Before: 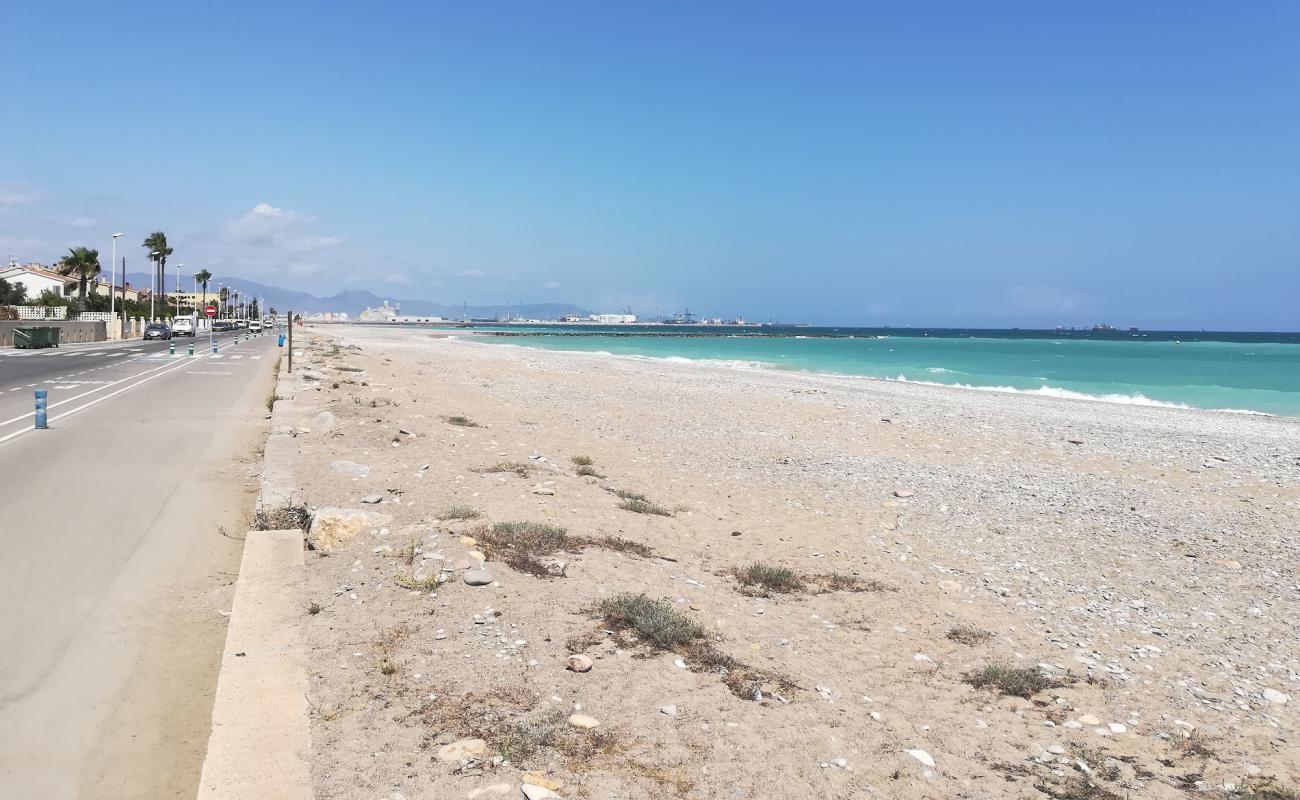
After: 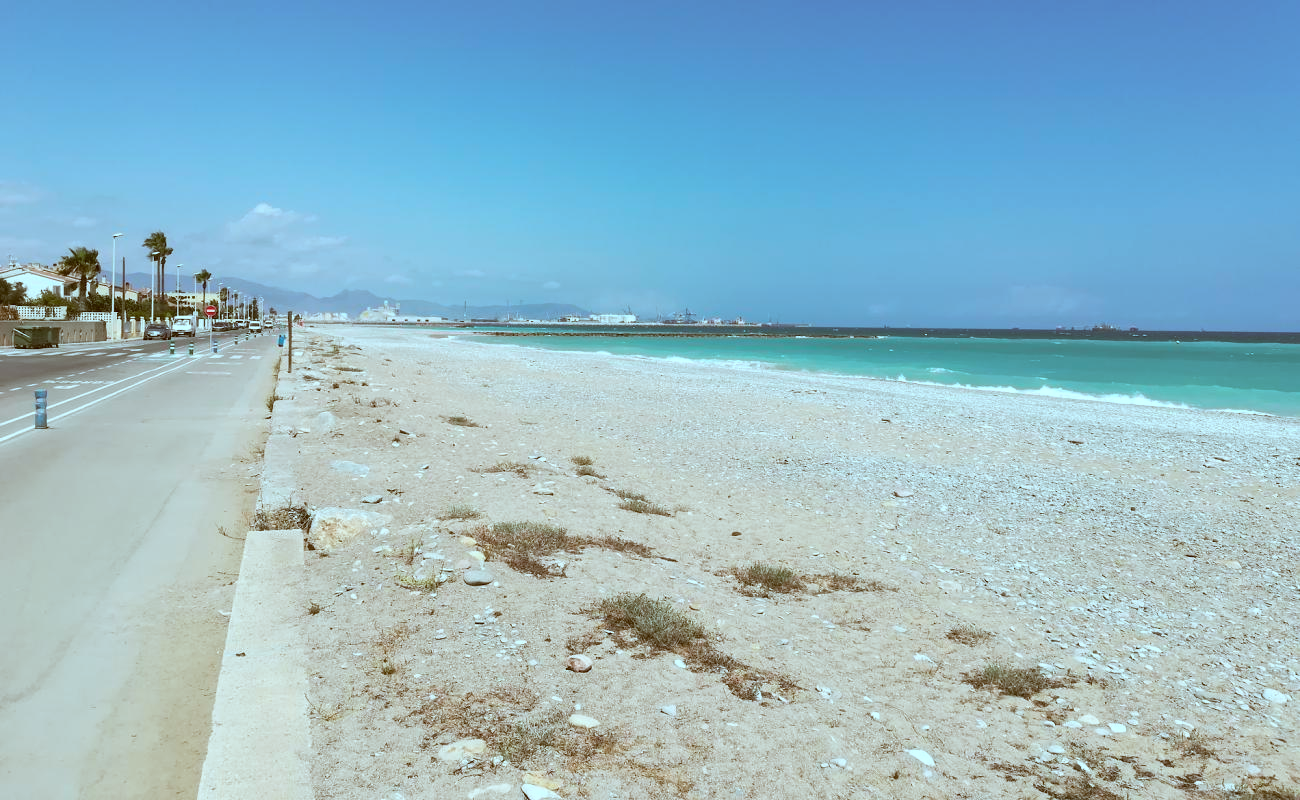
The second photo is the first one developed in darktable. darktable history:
color correction: highlights a* -14.35, highlights b* -16.67, shadows a* 10.18, shadows b* 29.33
